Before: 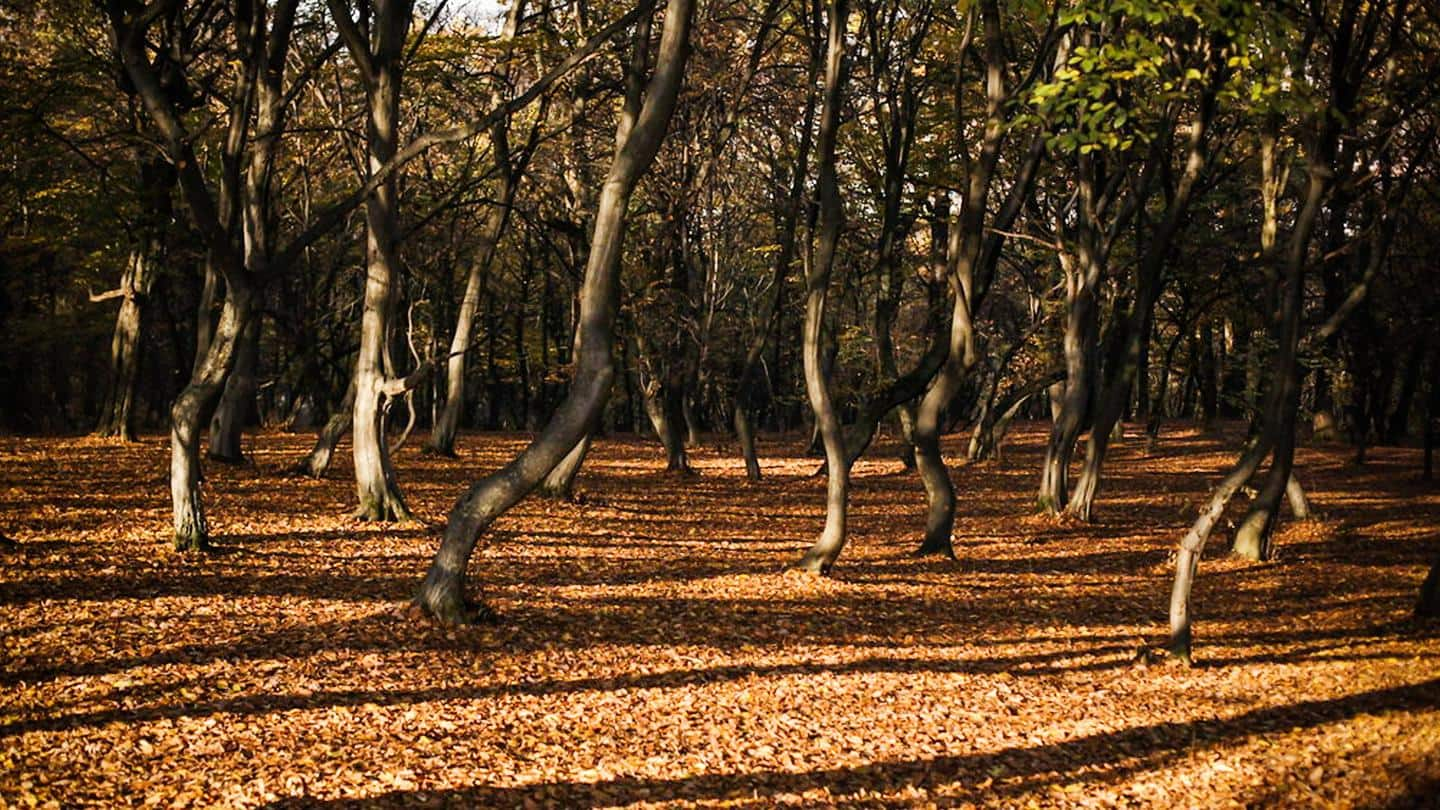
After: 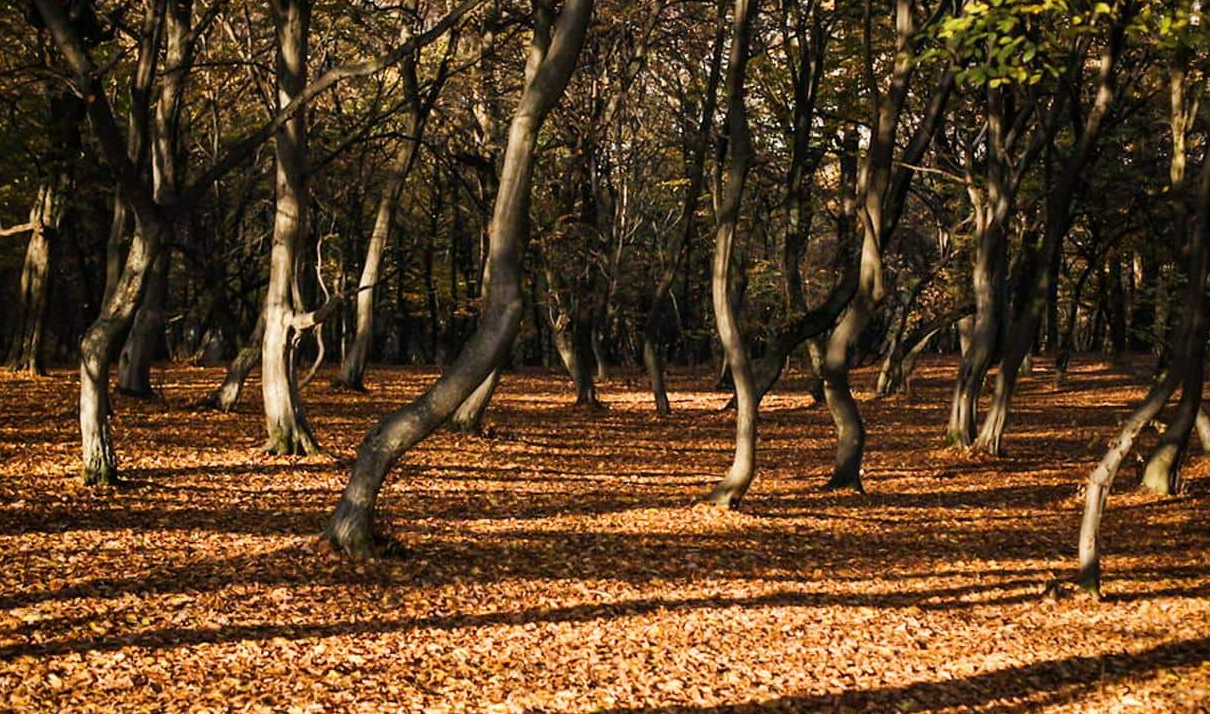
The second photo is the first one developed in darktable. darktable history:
crop: left 6.359%, top 8.246%, right 9.549%, bottom 3.551%
